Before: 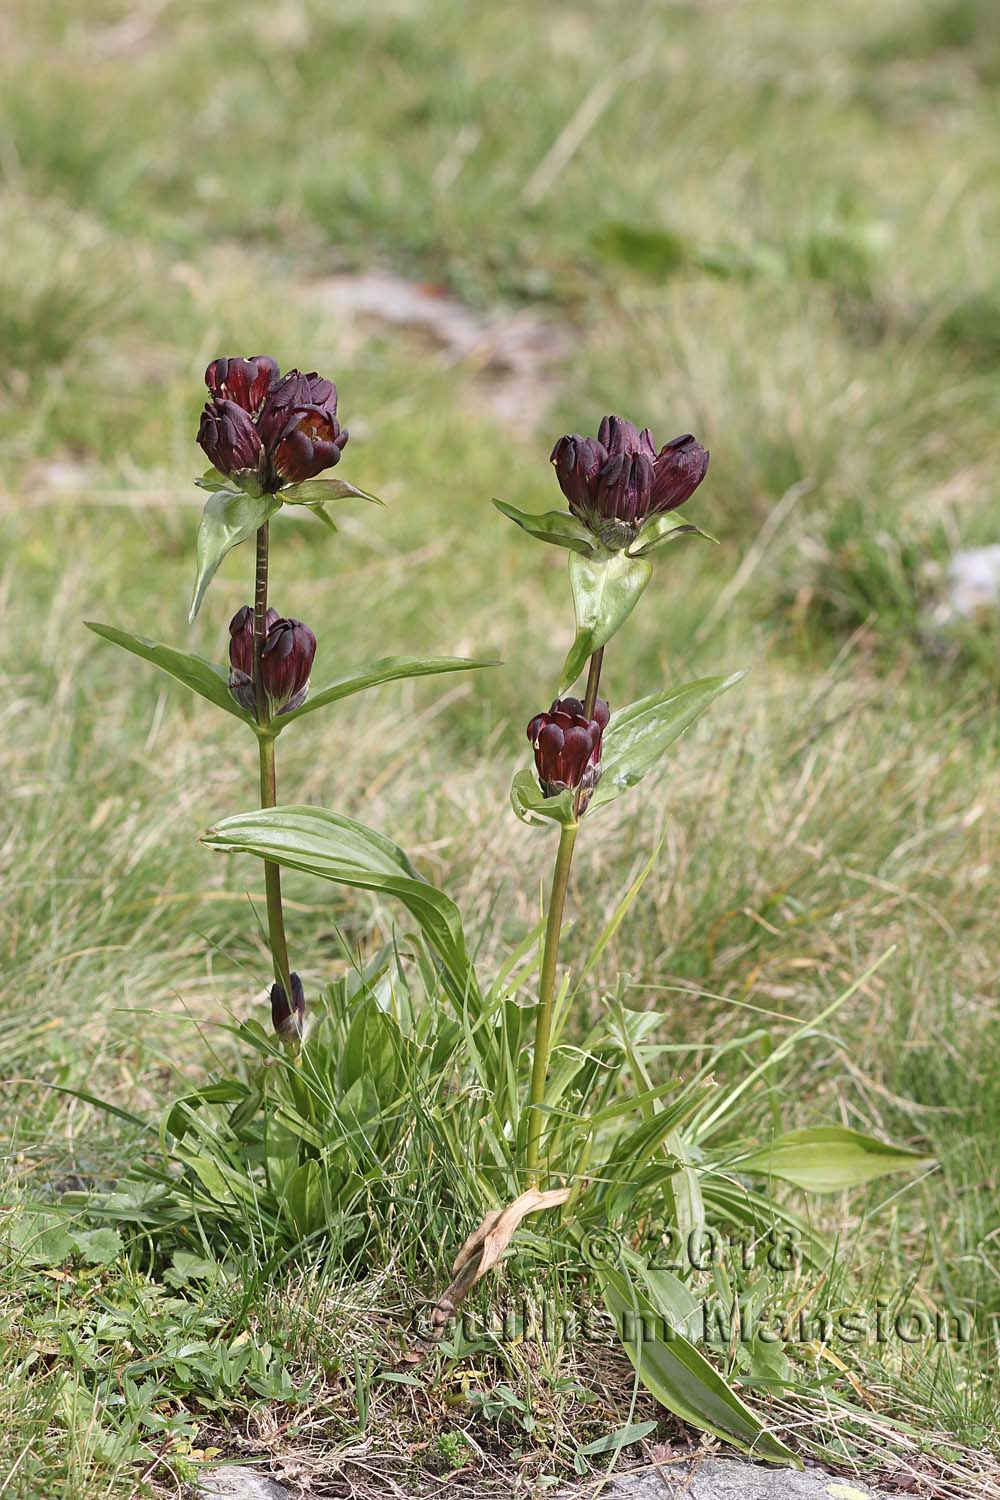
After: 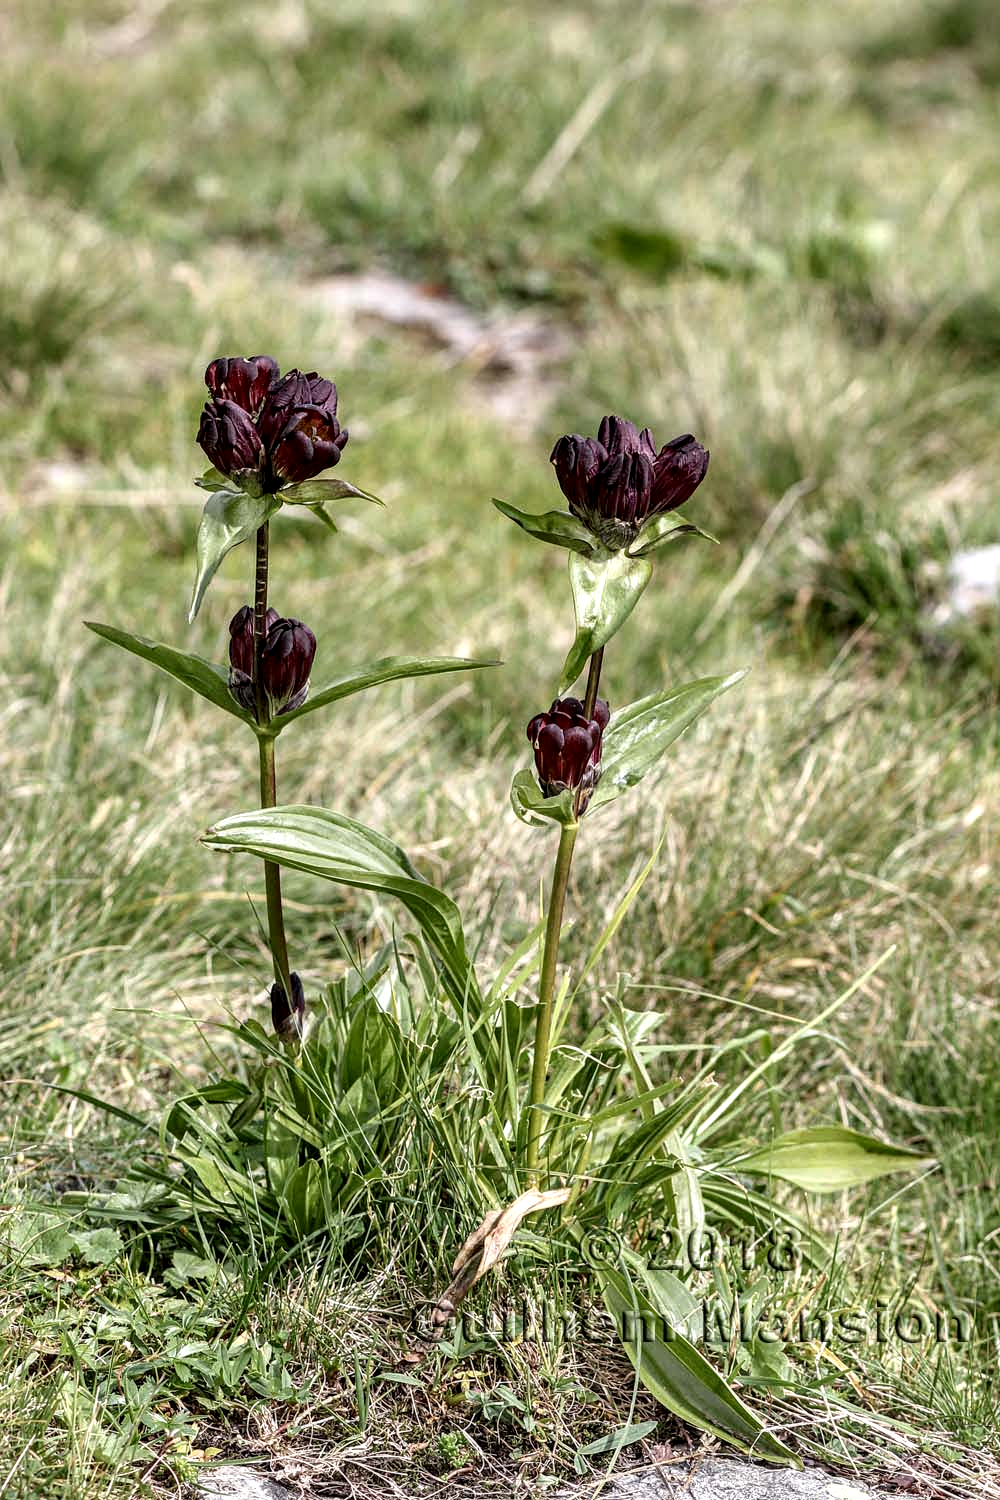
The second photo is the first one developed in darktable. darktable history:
local contrast: highlights 19%, detail 188%
